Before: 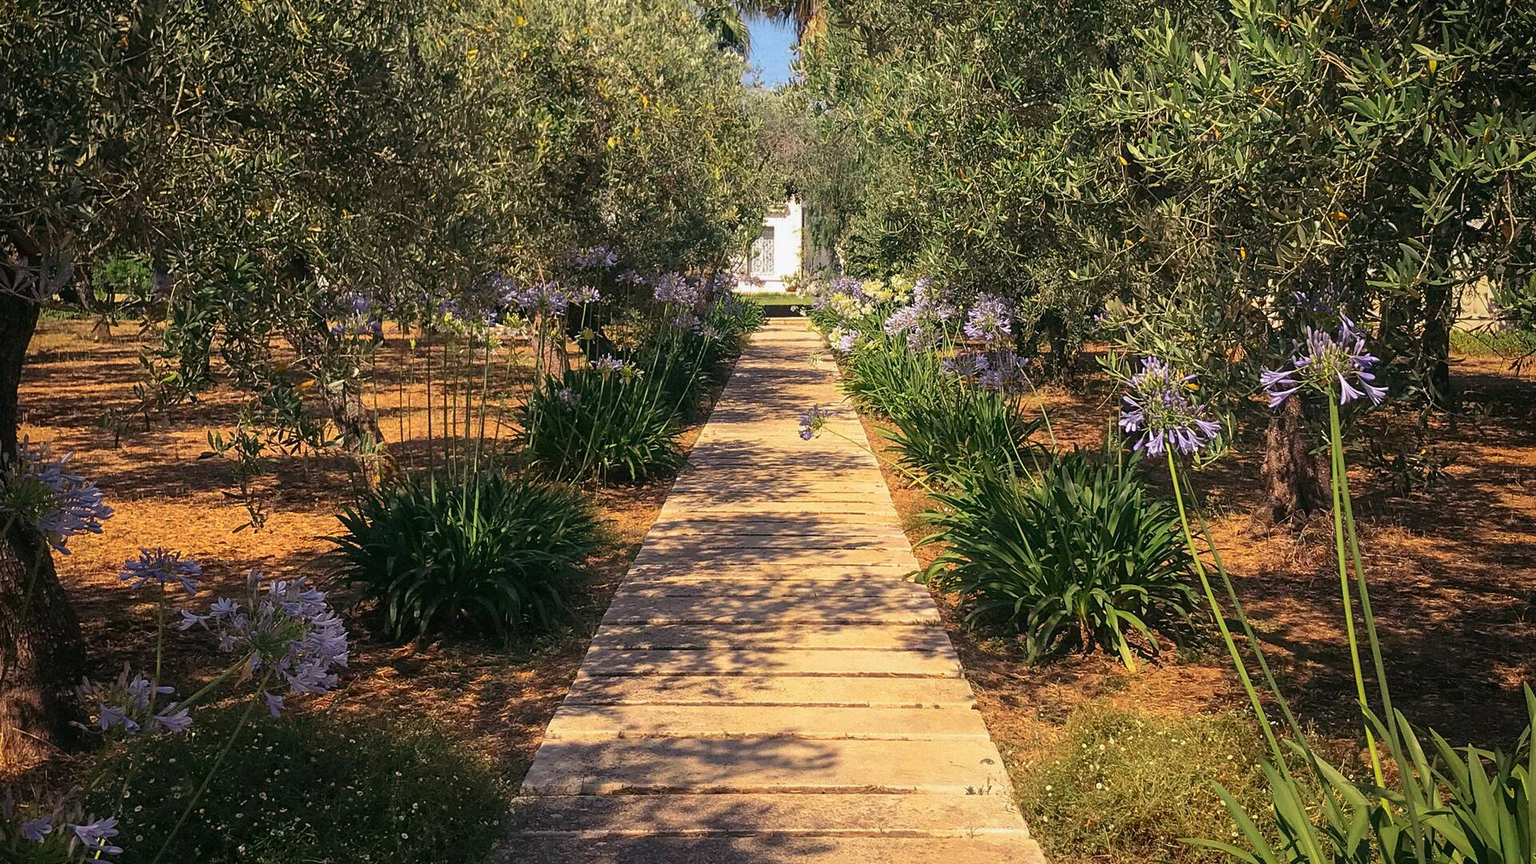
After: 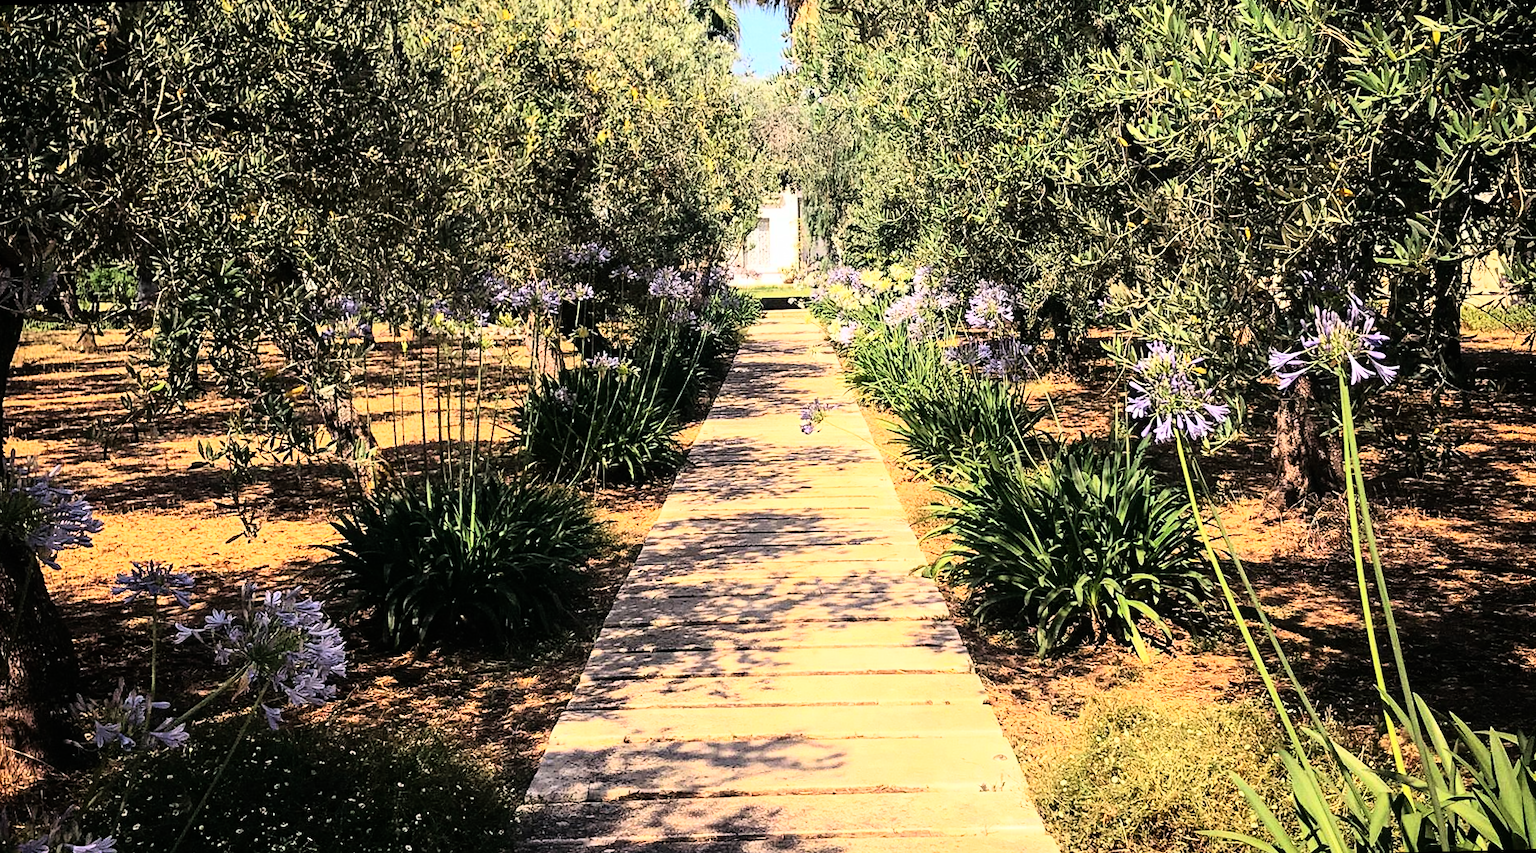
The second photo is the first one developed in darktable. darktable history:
white balance: emerald 1
rotate and perspective: rotation -1.42°, crop left 0.016, crop right 0.984, crop top 0.035, crop bottom 0.965
rgb curve: curves: ch0 [(0, 0) (0.21, 0.15) (0.24, 0.21) (0.5, 0.75) (0.75, 0.96) (0.89, 0.99) (1, 1)]; ch1 [(0, 0.02) (0.21, 0.13) (0.25, 0.2) (0.5, 0.67) (0.75, 0.9) (0.89, 0.97) (1, 1)]; ch2 [(0, 0.02) (0.21, 0.13) (0.25, 0.2) (0.5, 0.67) (0.75, 0.9) (0.89, 0.97) (1, 1)], compensate middle gray true
contrast brightness saturation: saturation -0.05
